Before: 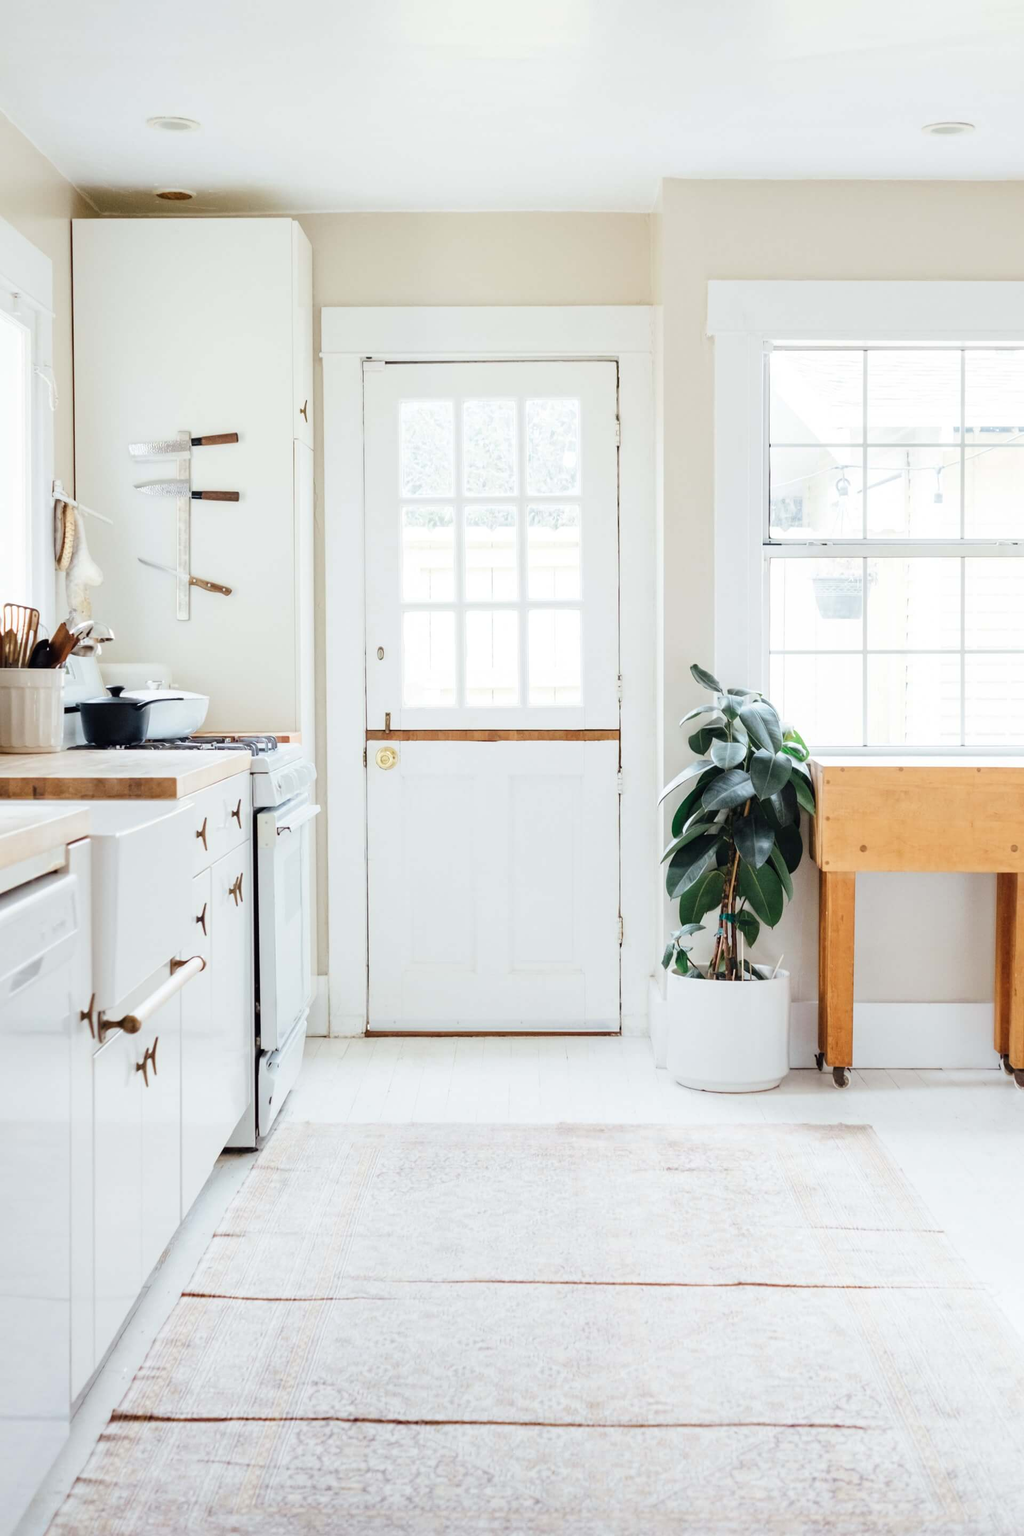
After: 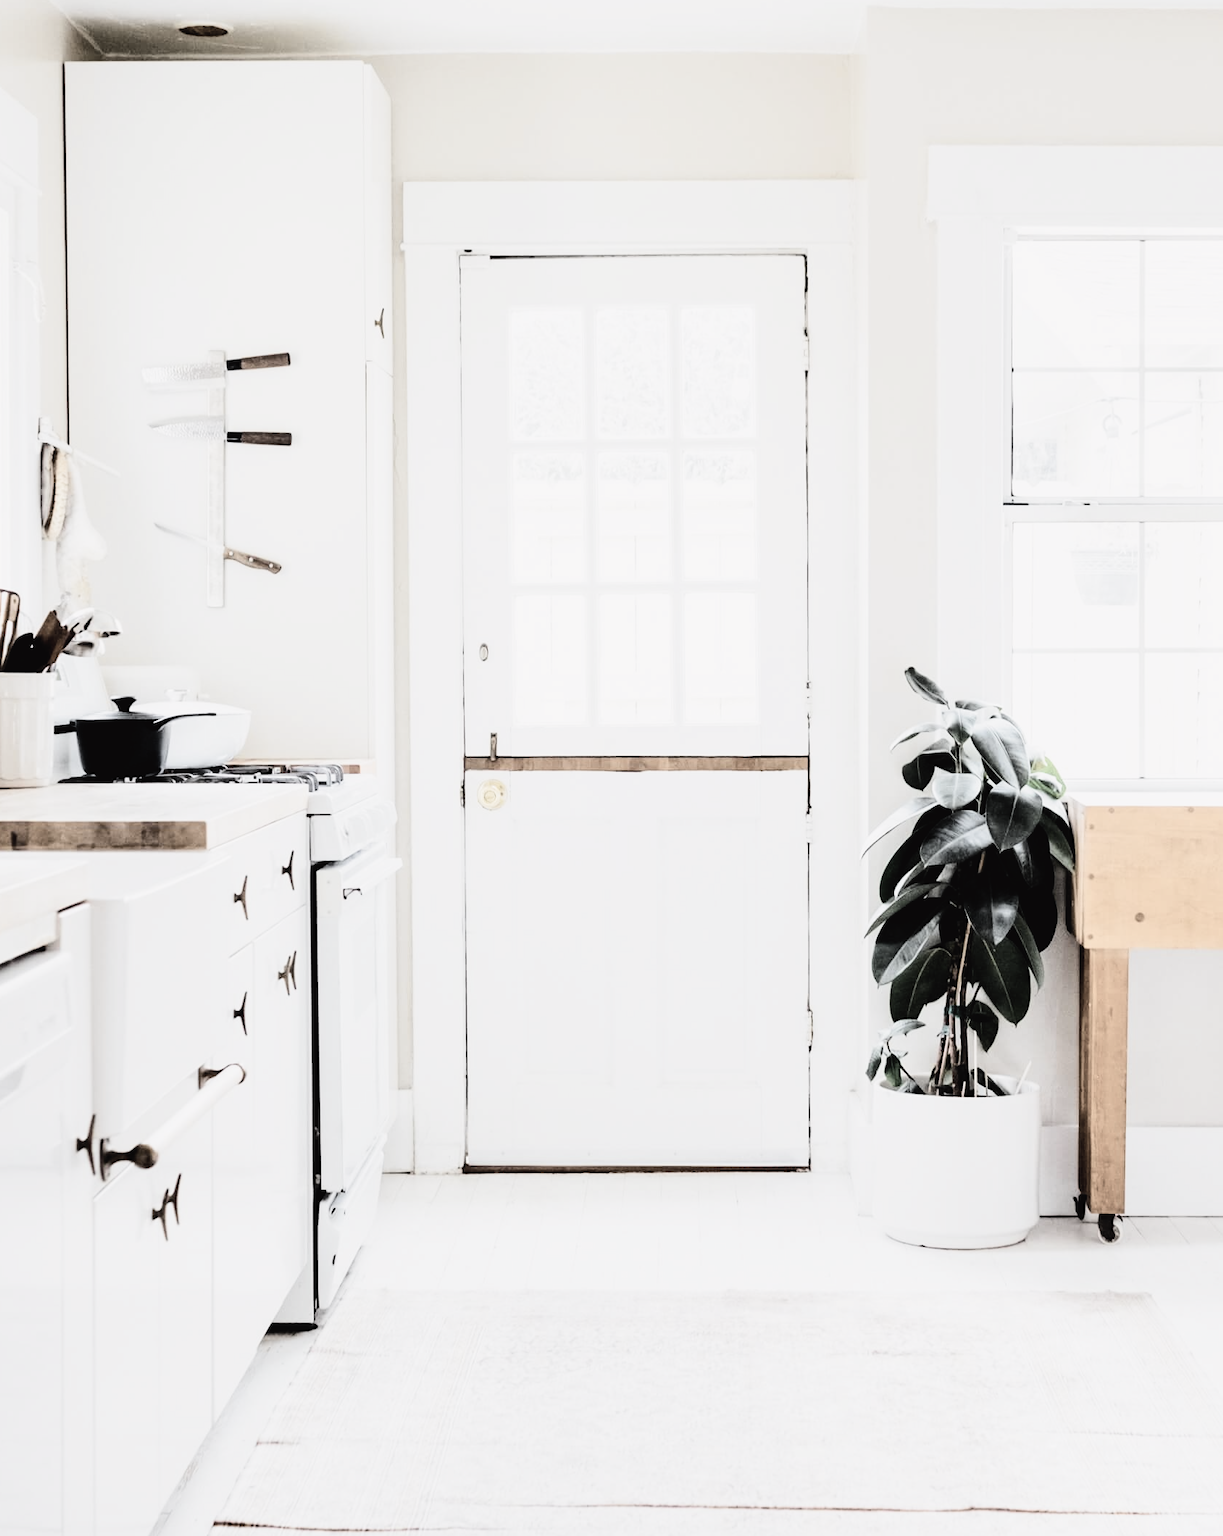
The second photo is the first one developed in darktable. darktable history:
tone curve: curves: ch0 [(0, 0.023) (0.103, 0.087) (0.295, 0.297) (0.445, 0.531) (0.553, 0.665) (0.735, 0.843) (0.994, 1)]; ch1 [(0, 0) (0.414, 0.395) (0.447, 0.447) (0.485, 0.495) (0.512, 0.523) (0.542, 0.581) (0.581, 0.632) (0.646, 0.715) (1, 1)]; ch2 [(0, 0) (0.369, 0.388) (0.449, 0.431) (0.478, 0.471) (0.516, 0.517) (0.579, 0.624) (0.674, 0.775) (1, 1)], color space Lab, independent channels, preserve colors none
color balance rgb: perceptual saturation grading › global saturation 20%, global vibrance 20%
color correction: saturation 0.2
filmic rgb: black relative exposure -5 EV, white relative exposure 3.5 EV, hardness 3.19, contrast 1.5, highlights saturation mix -50%
crop and rotate: left 2.425%, top 11.305%, right 9.6%, bottom 15.08%
